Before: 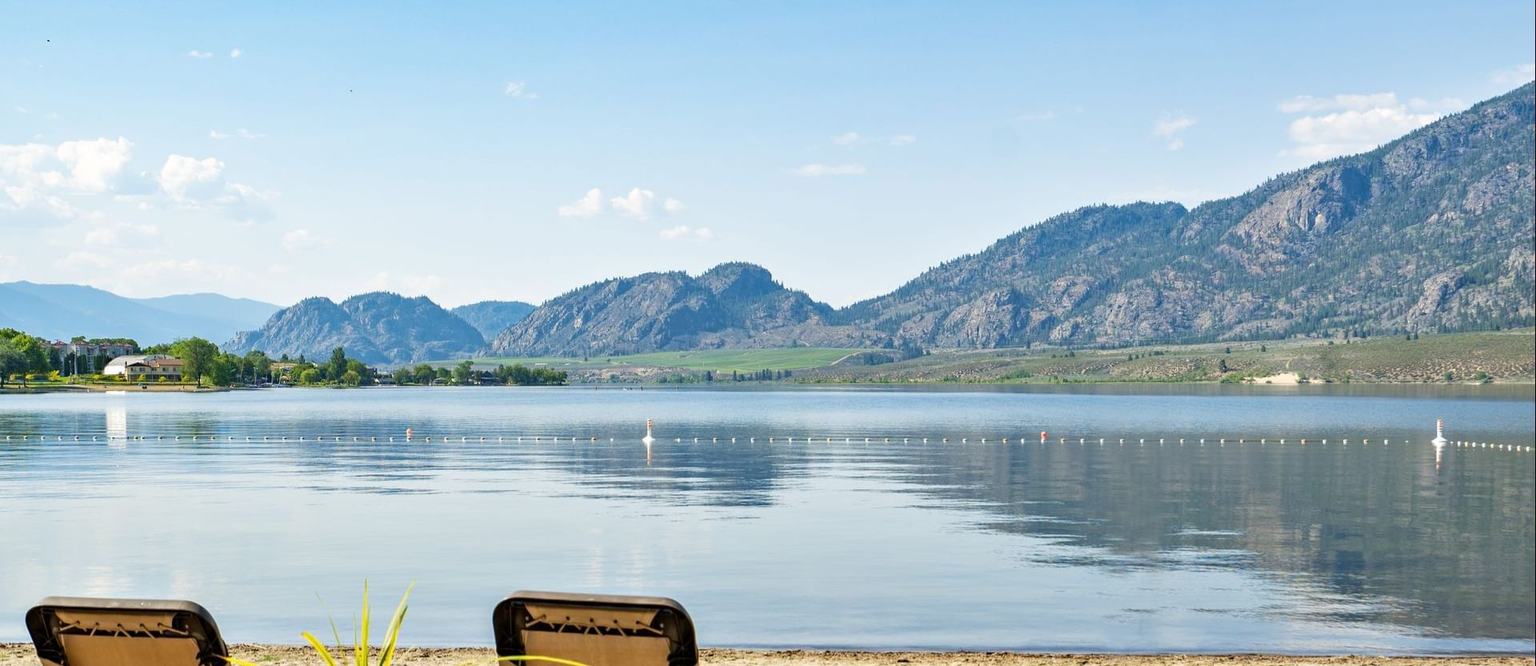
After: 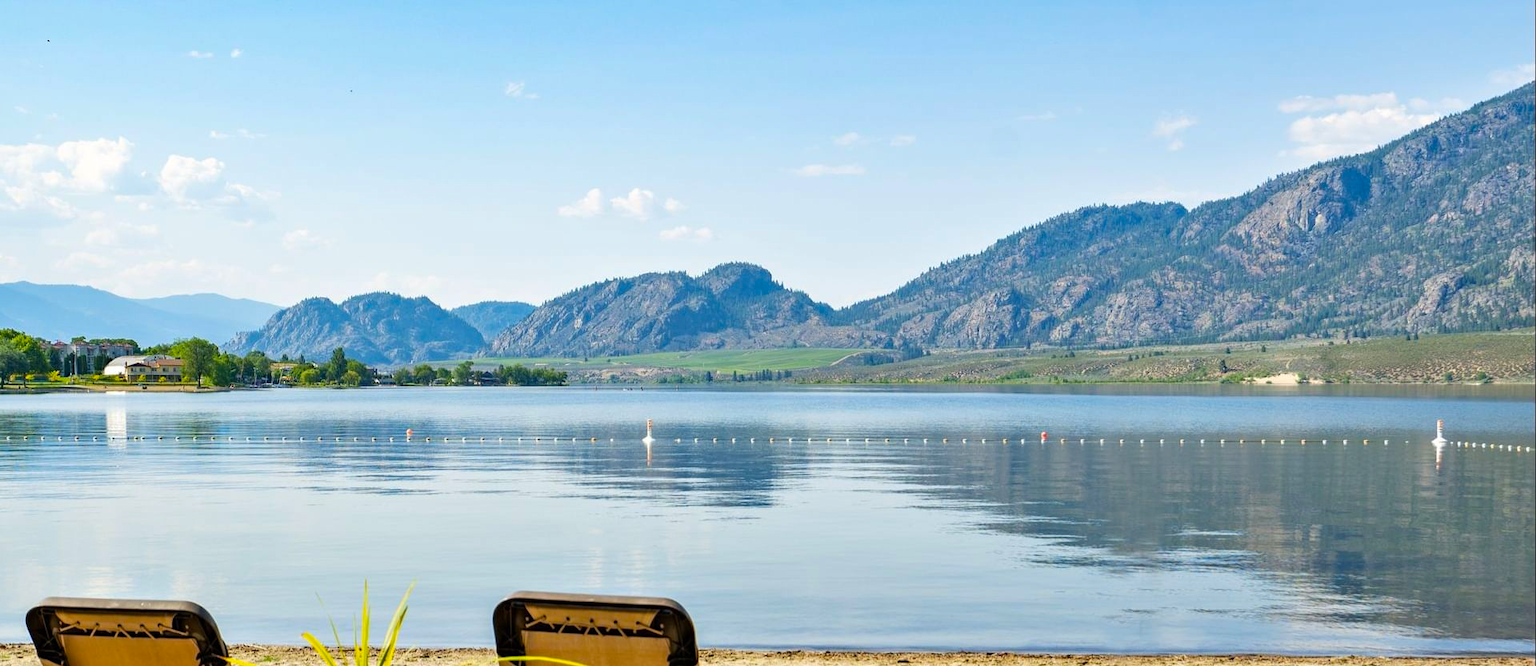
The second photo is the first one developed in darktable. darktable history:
color balance rgb: linear chroma grading › shadows -3.362%, linear chroma grading › highlights -4.969%, perceptual saturation grading › global saturation 30.486%, global vibrance 9.158%
